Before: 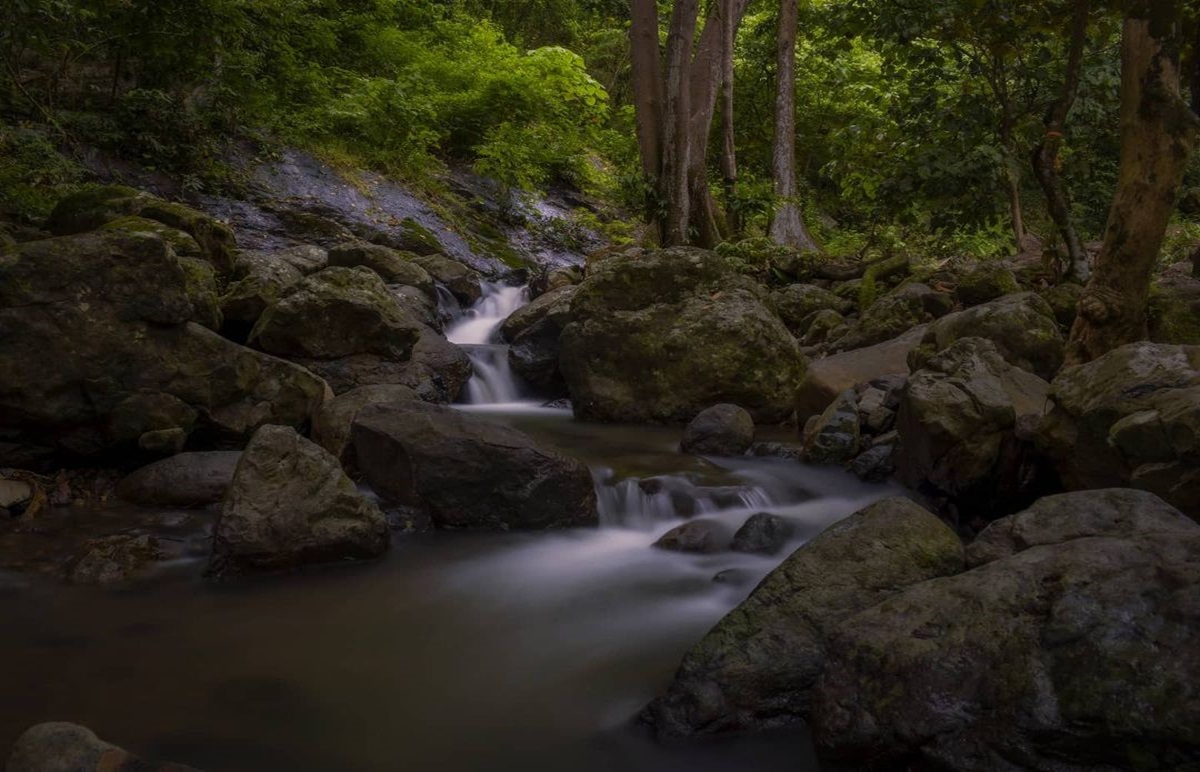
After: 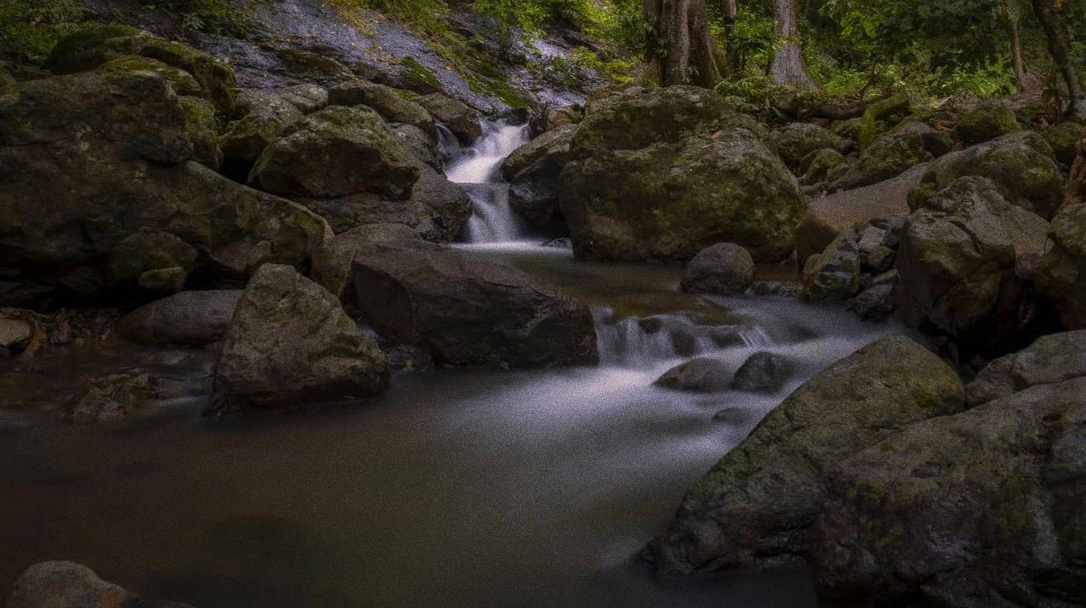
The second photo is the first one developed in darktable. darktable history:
exposure: exposure 0.3 EV, compensate highlight preservation false
grain: coarseness 0.09 ISO, strength 40%
crop: top 20.916%, right 9.437%, bottom 0.316%
